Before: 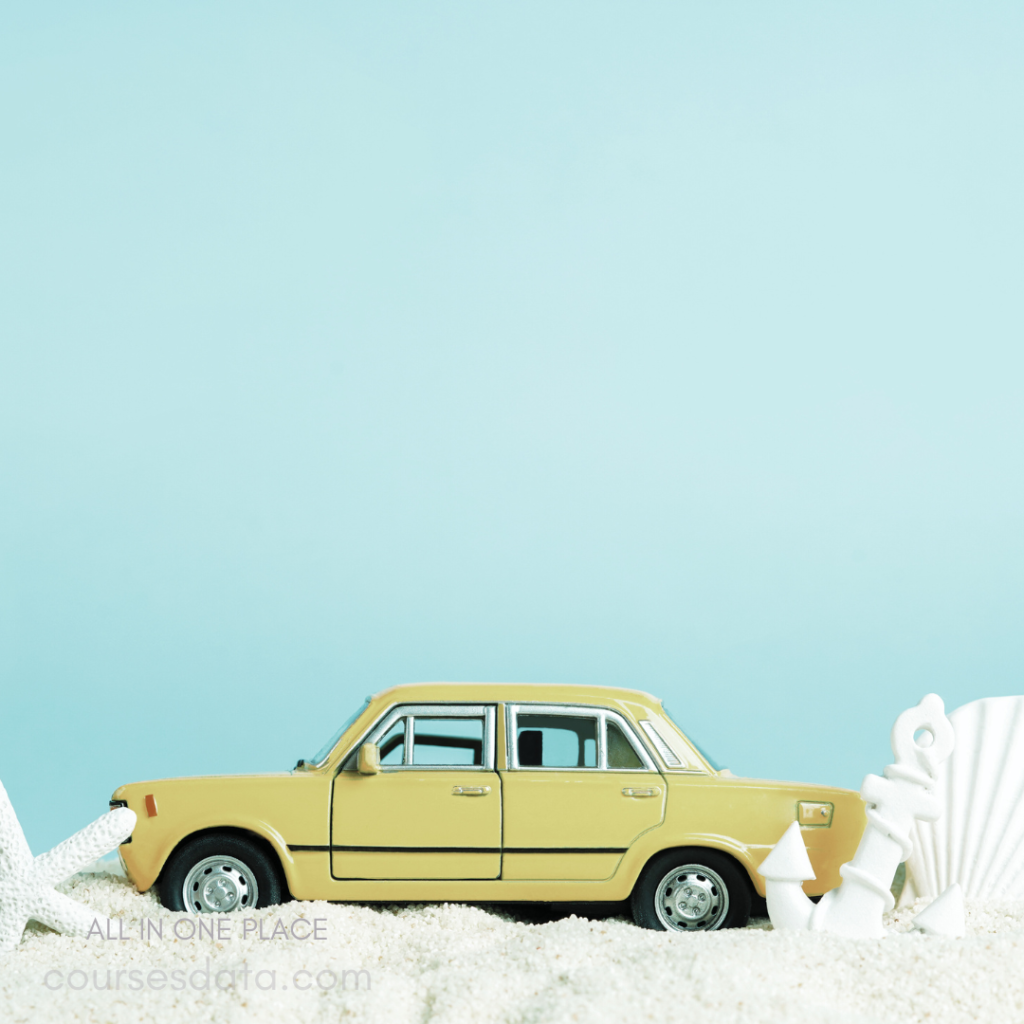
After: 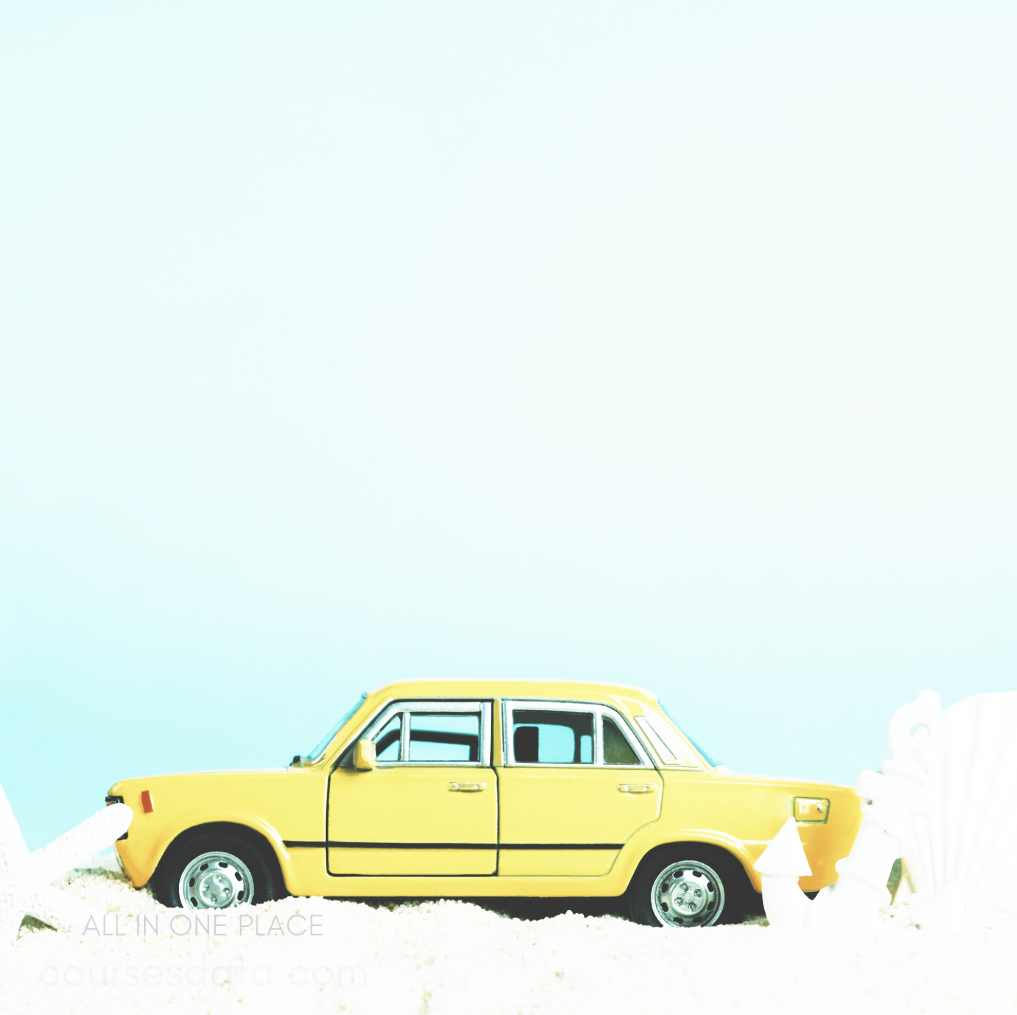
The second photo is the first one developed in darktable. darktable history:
exposure: compensate highlight preservation false
crop: left 0.434%, top 0.485%, right 0.244%, bottom 0.386%
base curve: curves: ch0 [(0, 0.036) (0.007, 0.037) (0.604, 0.887) (1, 1)], preserve colors none
